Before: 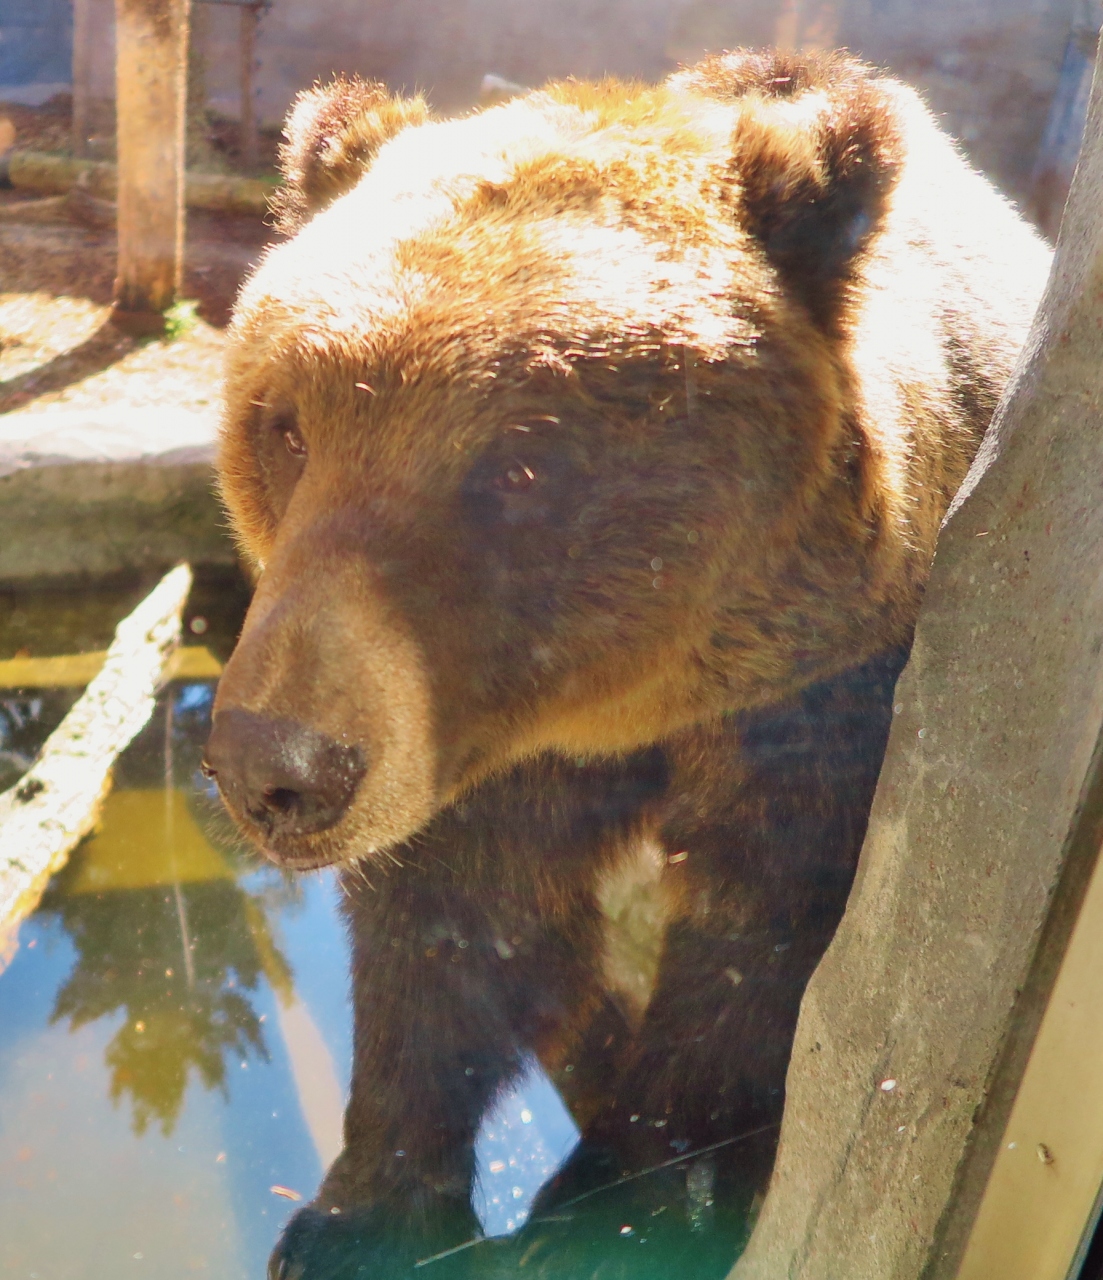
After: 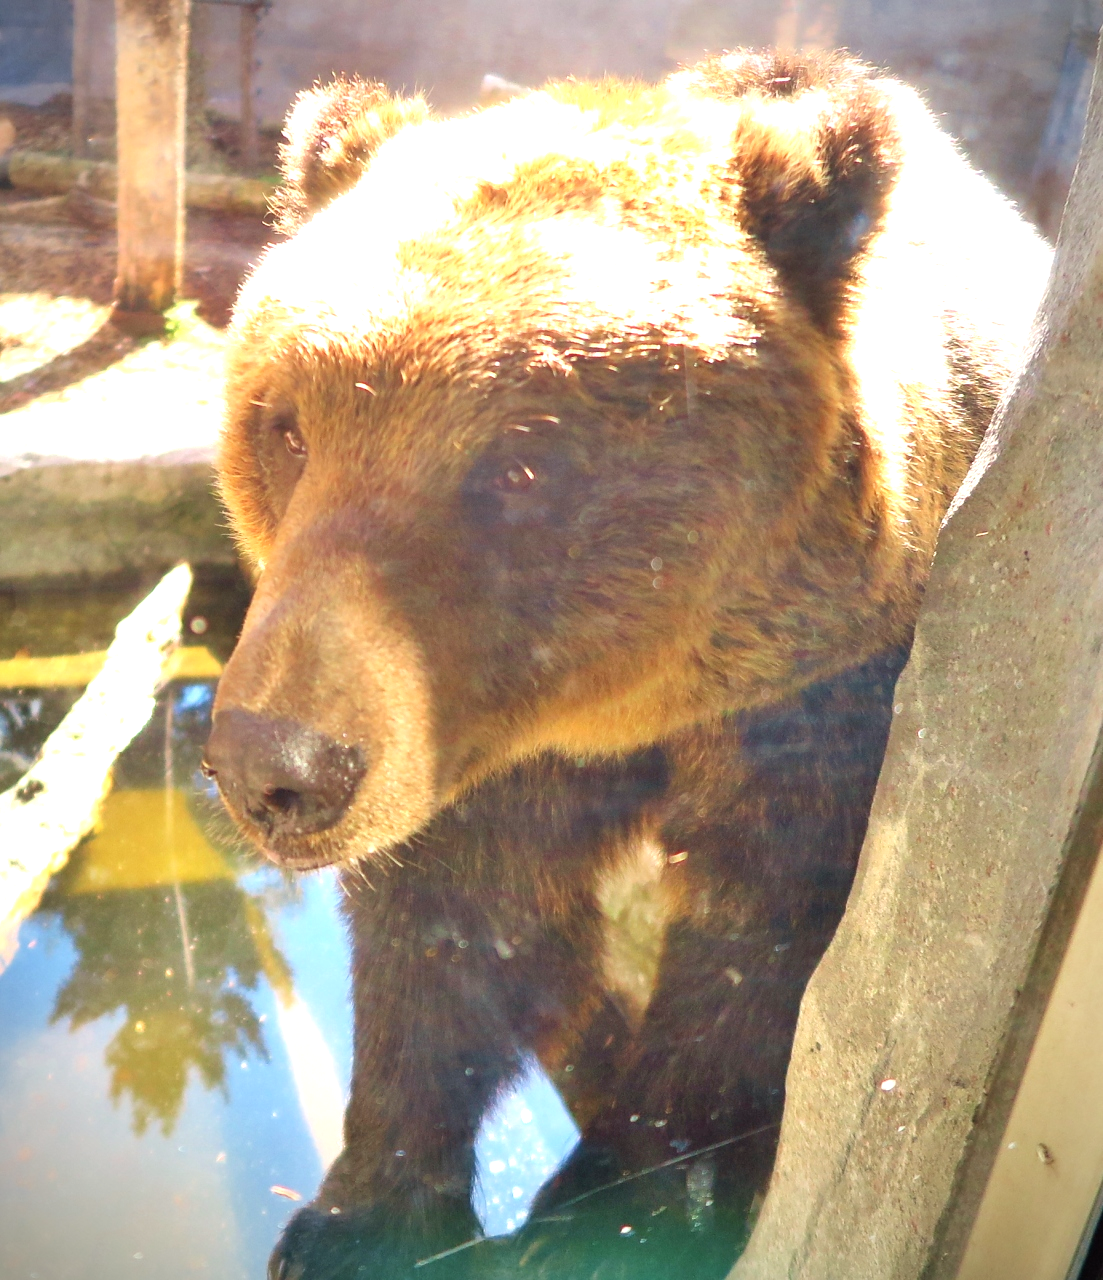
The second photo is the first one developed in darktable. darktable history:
exposure: black level correction 0.001, exposure 0.959 EV, compensate highlight preservation false
color calibration: illuminant same as pipeline (D50), adaptation none (bypass), x 0.333, y 0.334, temperature 5009.12 K
vignetting: brightness -0.579, saturation -0.254
